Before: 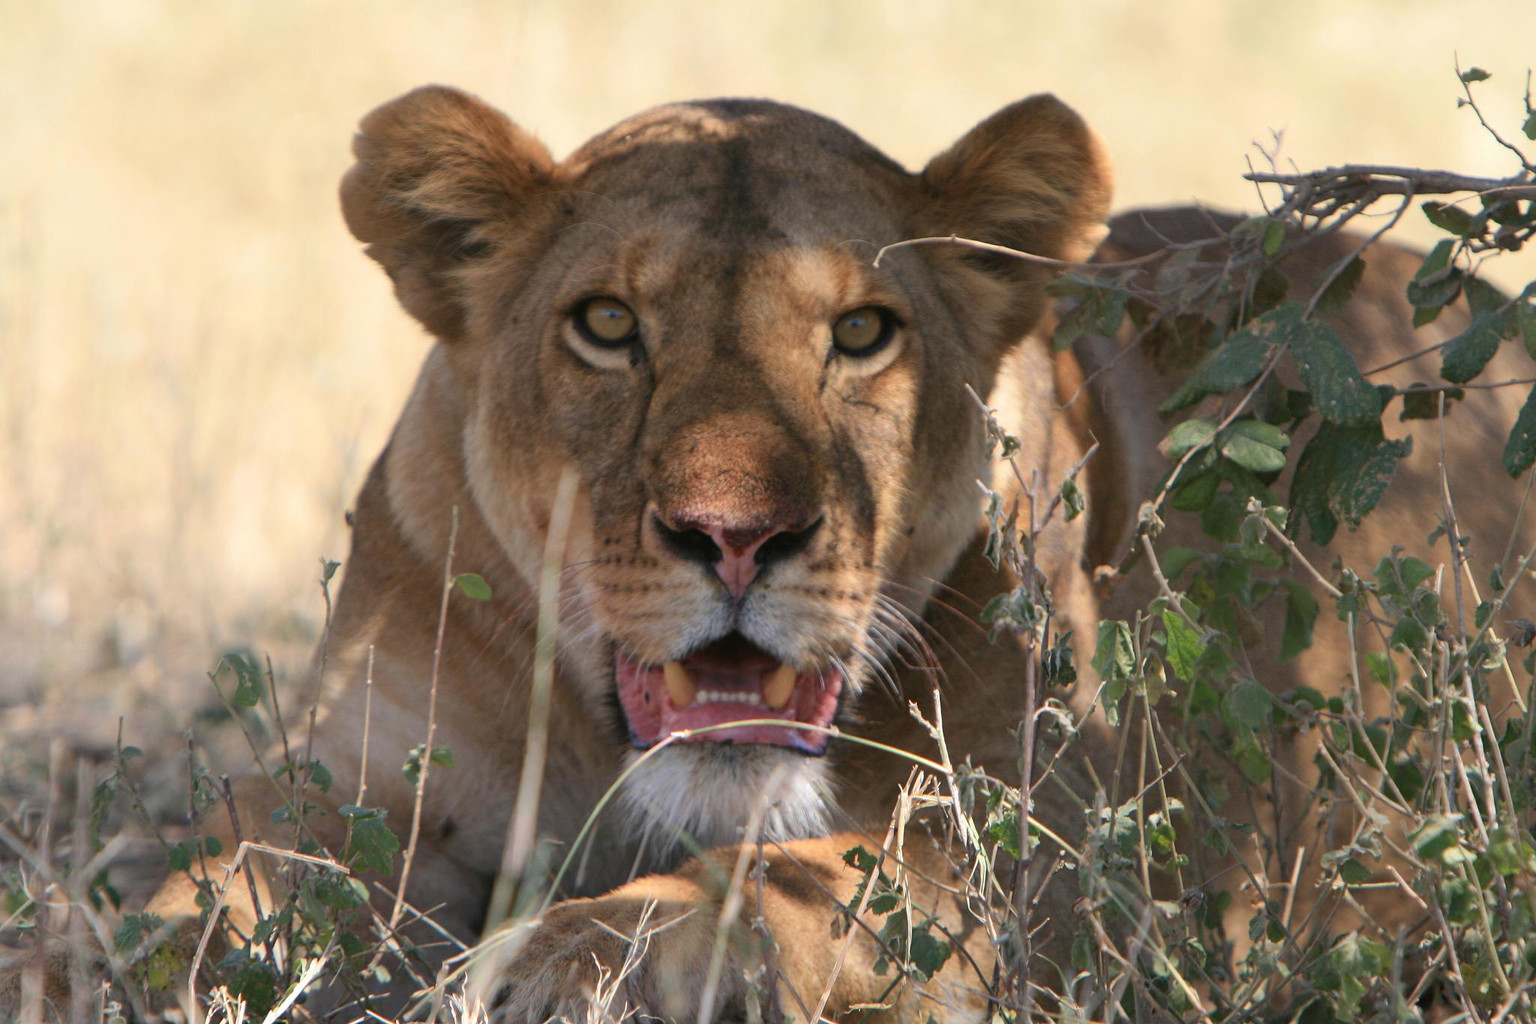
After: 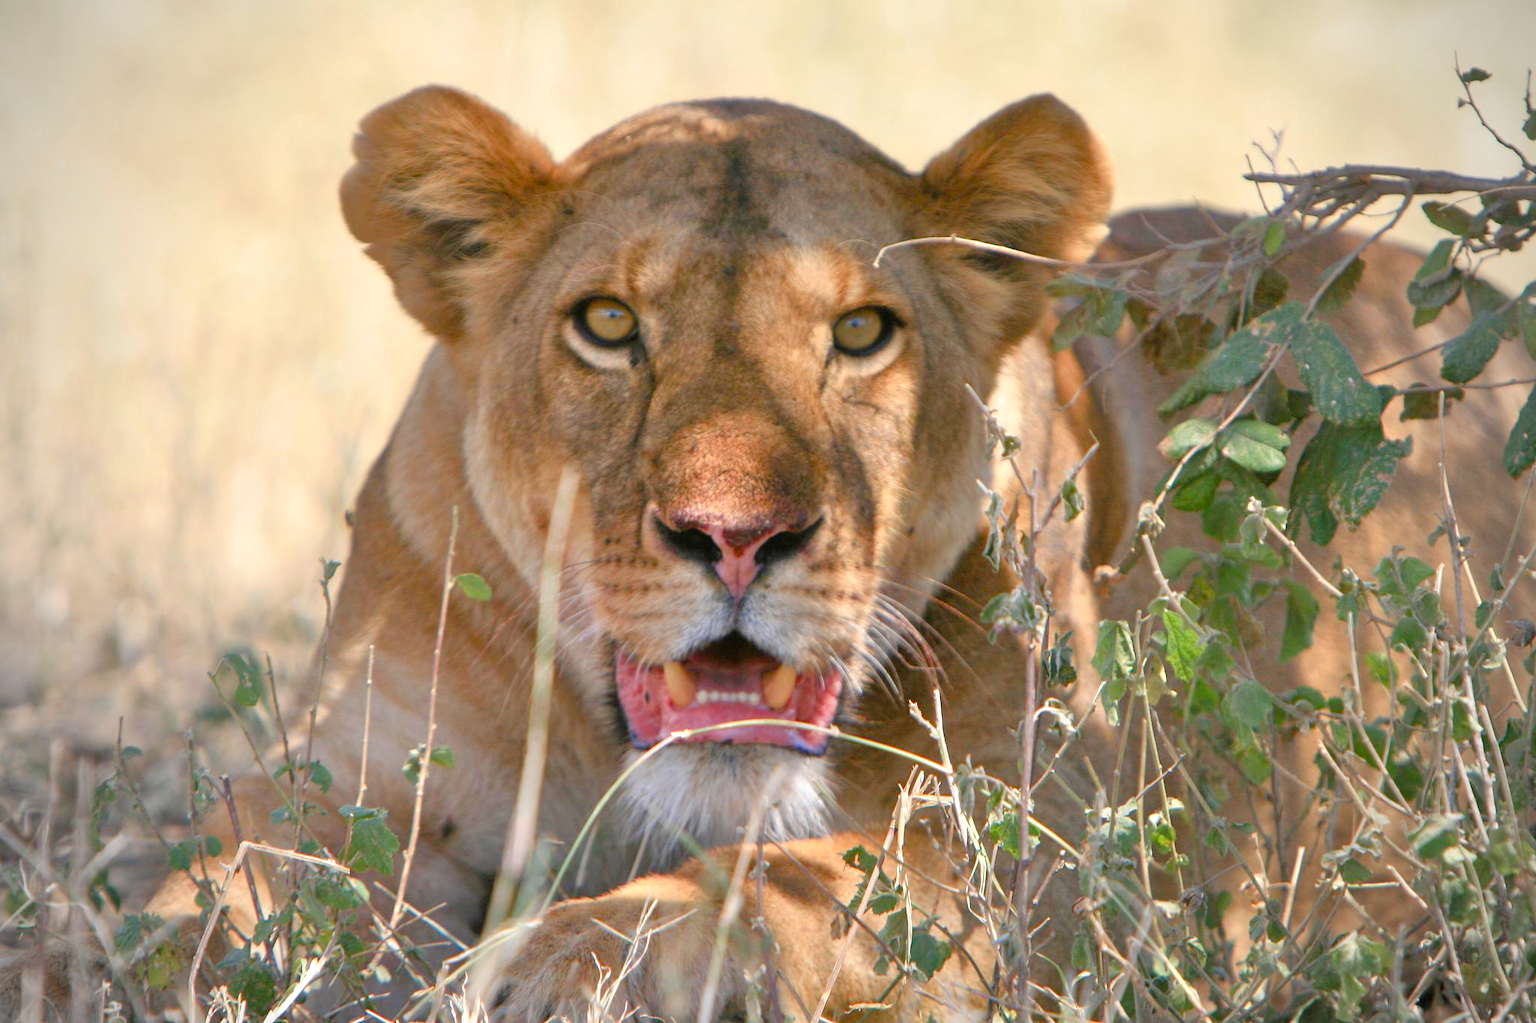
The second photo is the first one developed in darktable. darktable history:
color balance rgb: perceptual saturation grading › global saturation 20%, perceptual saturation grading › highlights -25%, perceptual saturation grading › shadows 50%
tone equalizer: -7 EV 0.15 EV, -6 EV 0.6 EV, -5 EV 1.15 EV, -4 EV 1.33 EV, -3 EV 1.15 EV, -2 EV 0.6 EV, -1 EV 0.15 EV, mask exposure compensation -0.5 EV
vignetting: on, module defaults
